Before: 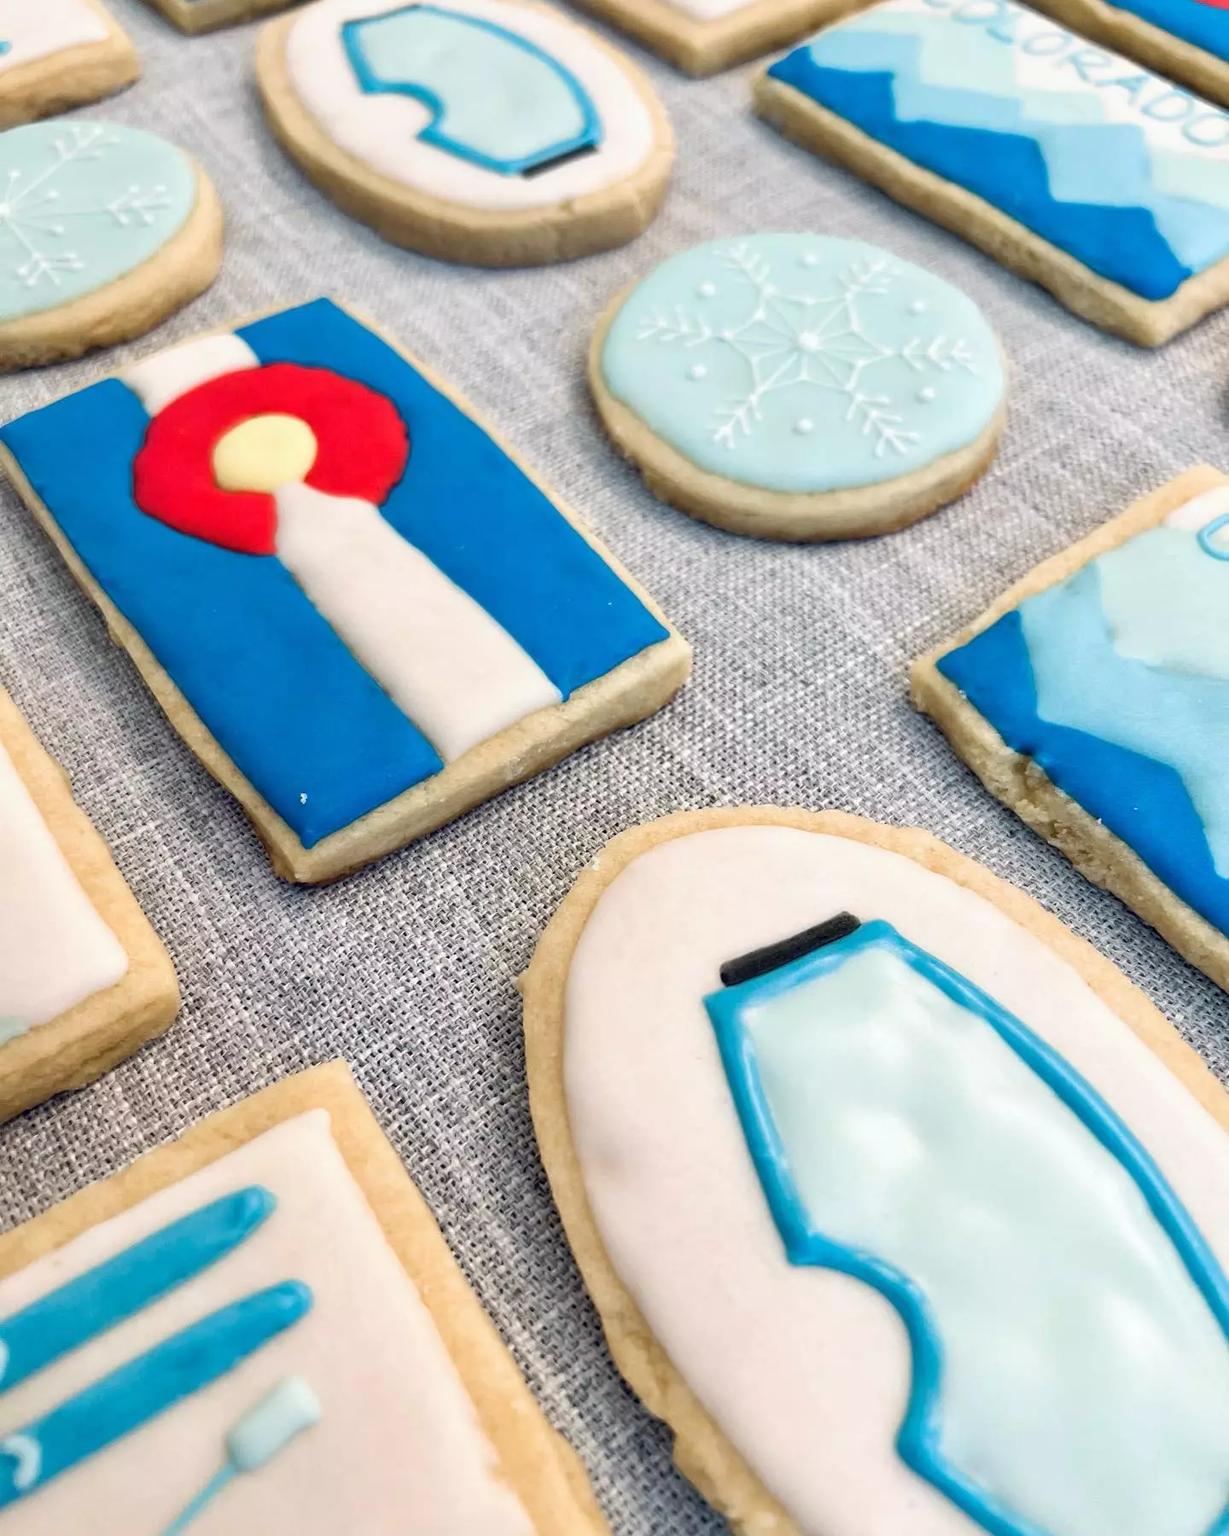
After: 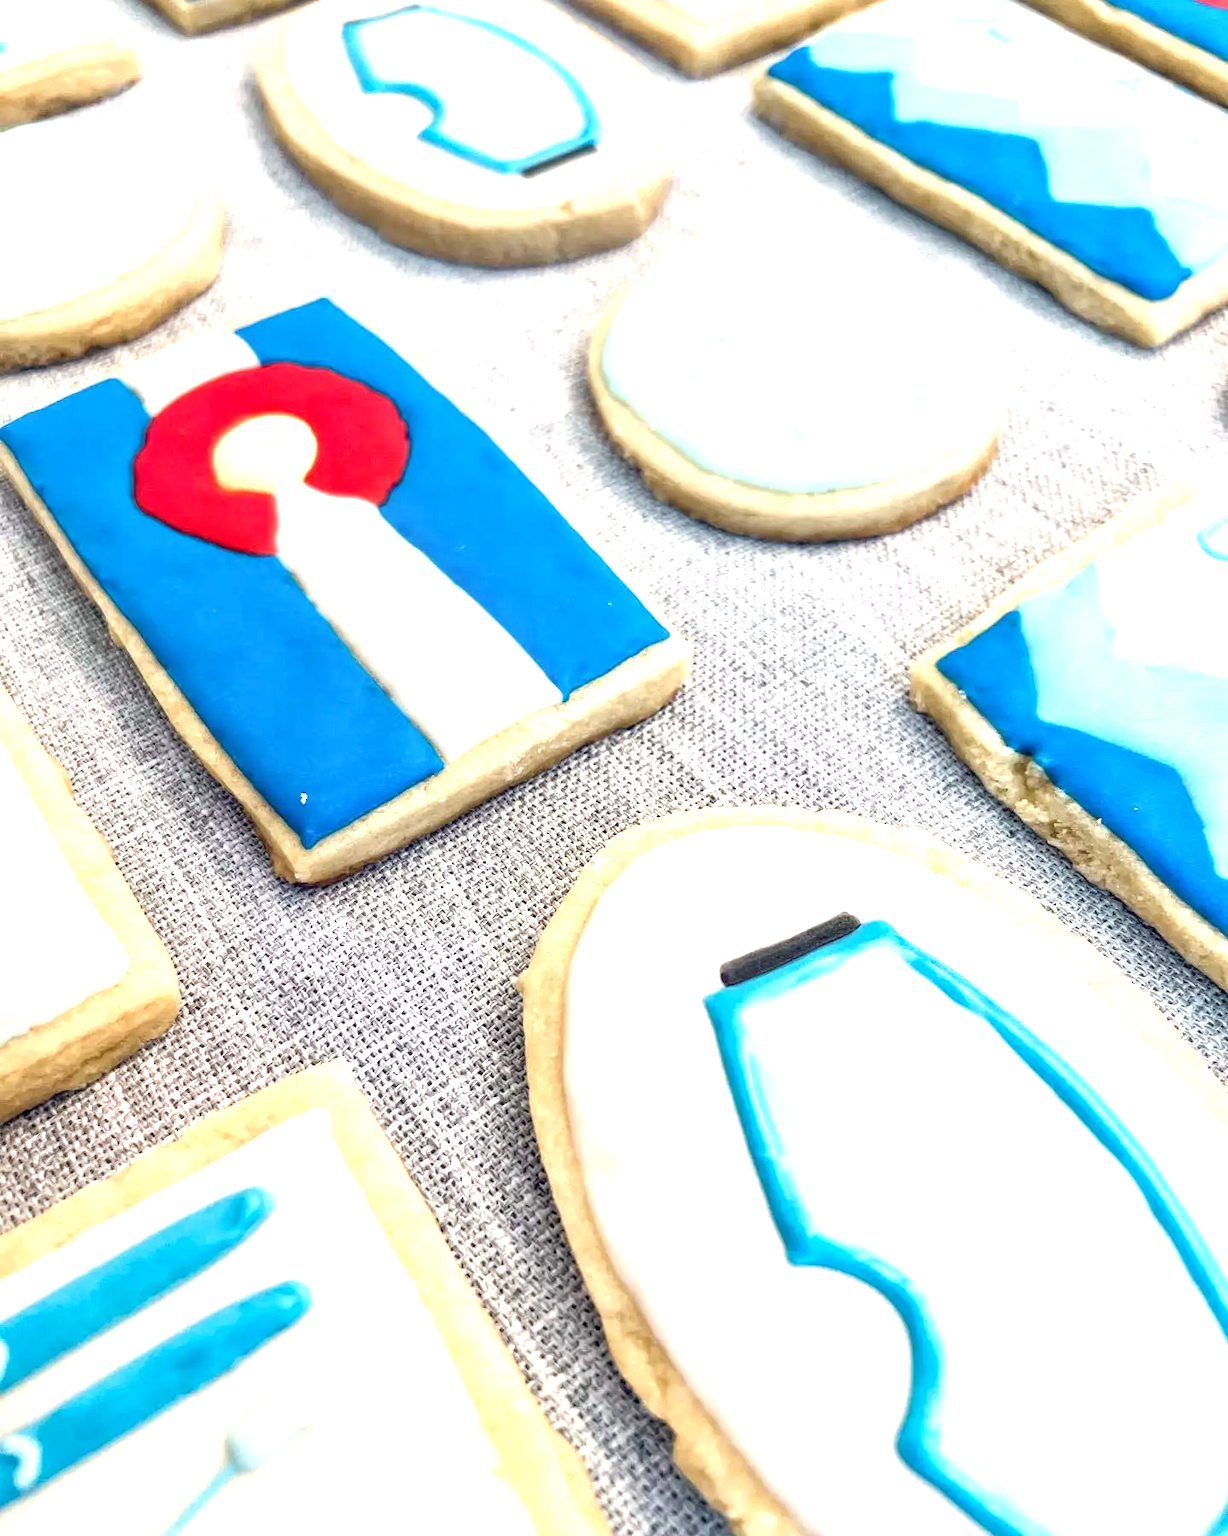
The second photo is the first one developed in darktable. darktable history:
exposure: black level correction 0, exposure 1 EV, compensate exposure bias true, compensate highlight preservation false
local contrast: on, module defaults
